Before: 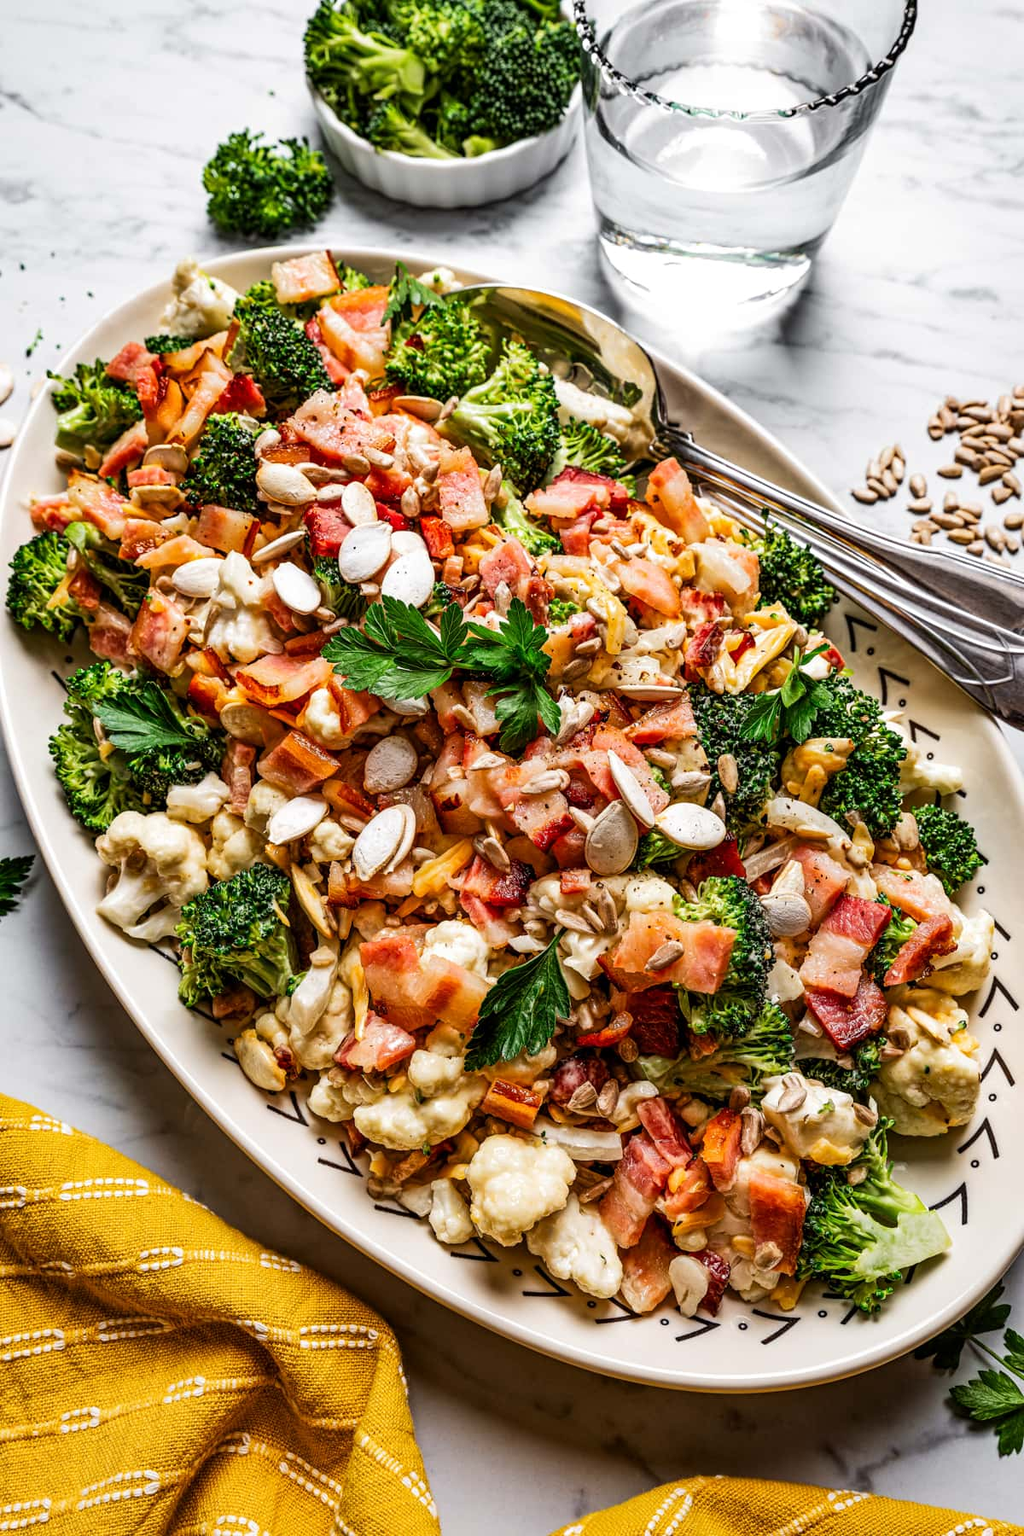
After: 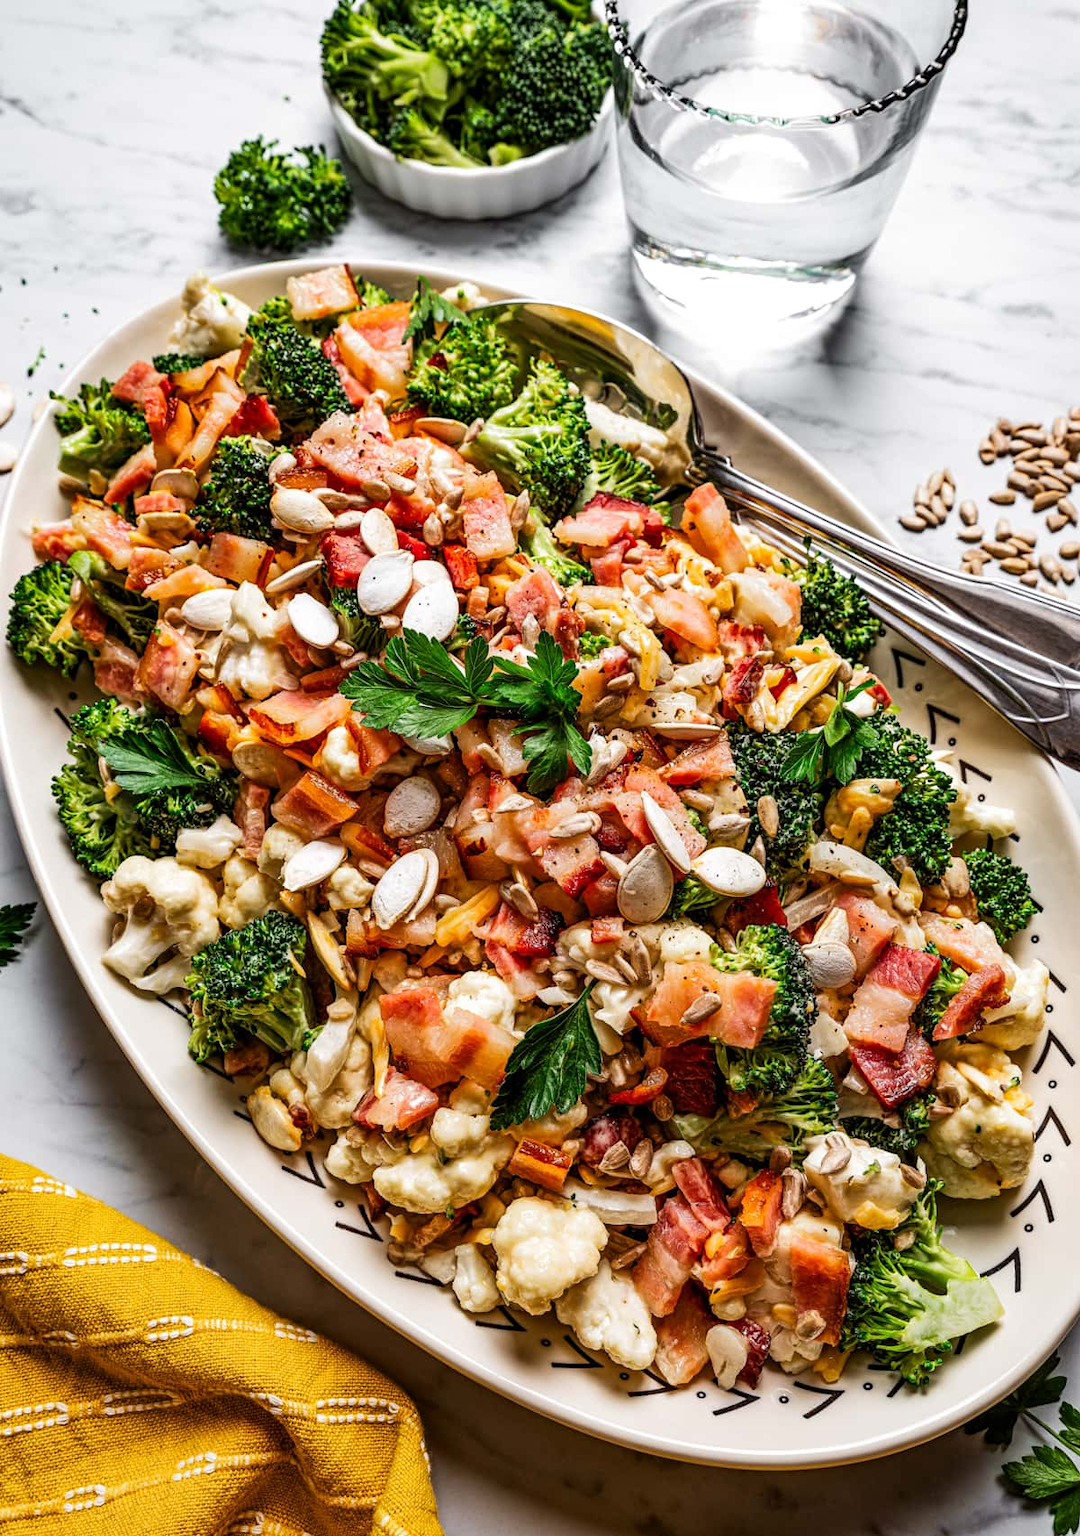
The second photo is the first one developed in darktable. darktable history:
crop and rotate: top 0.005%, bottom 5.214%
